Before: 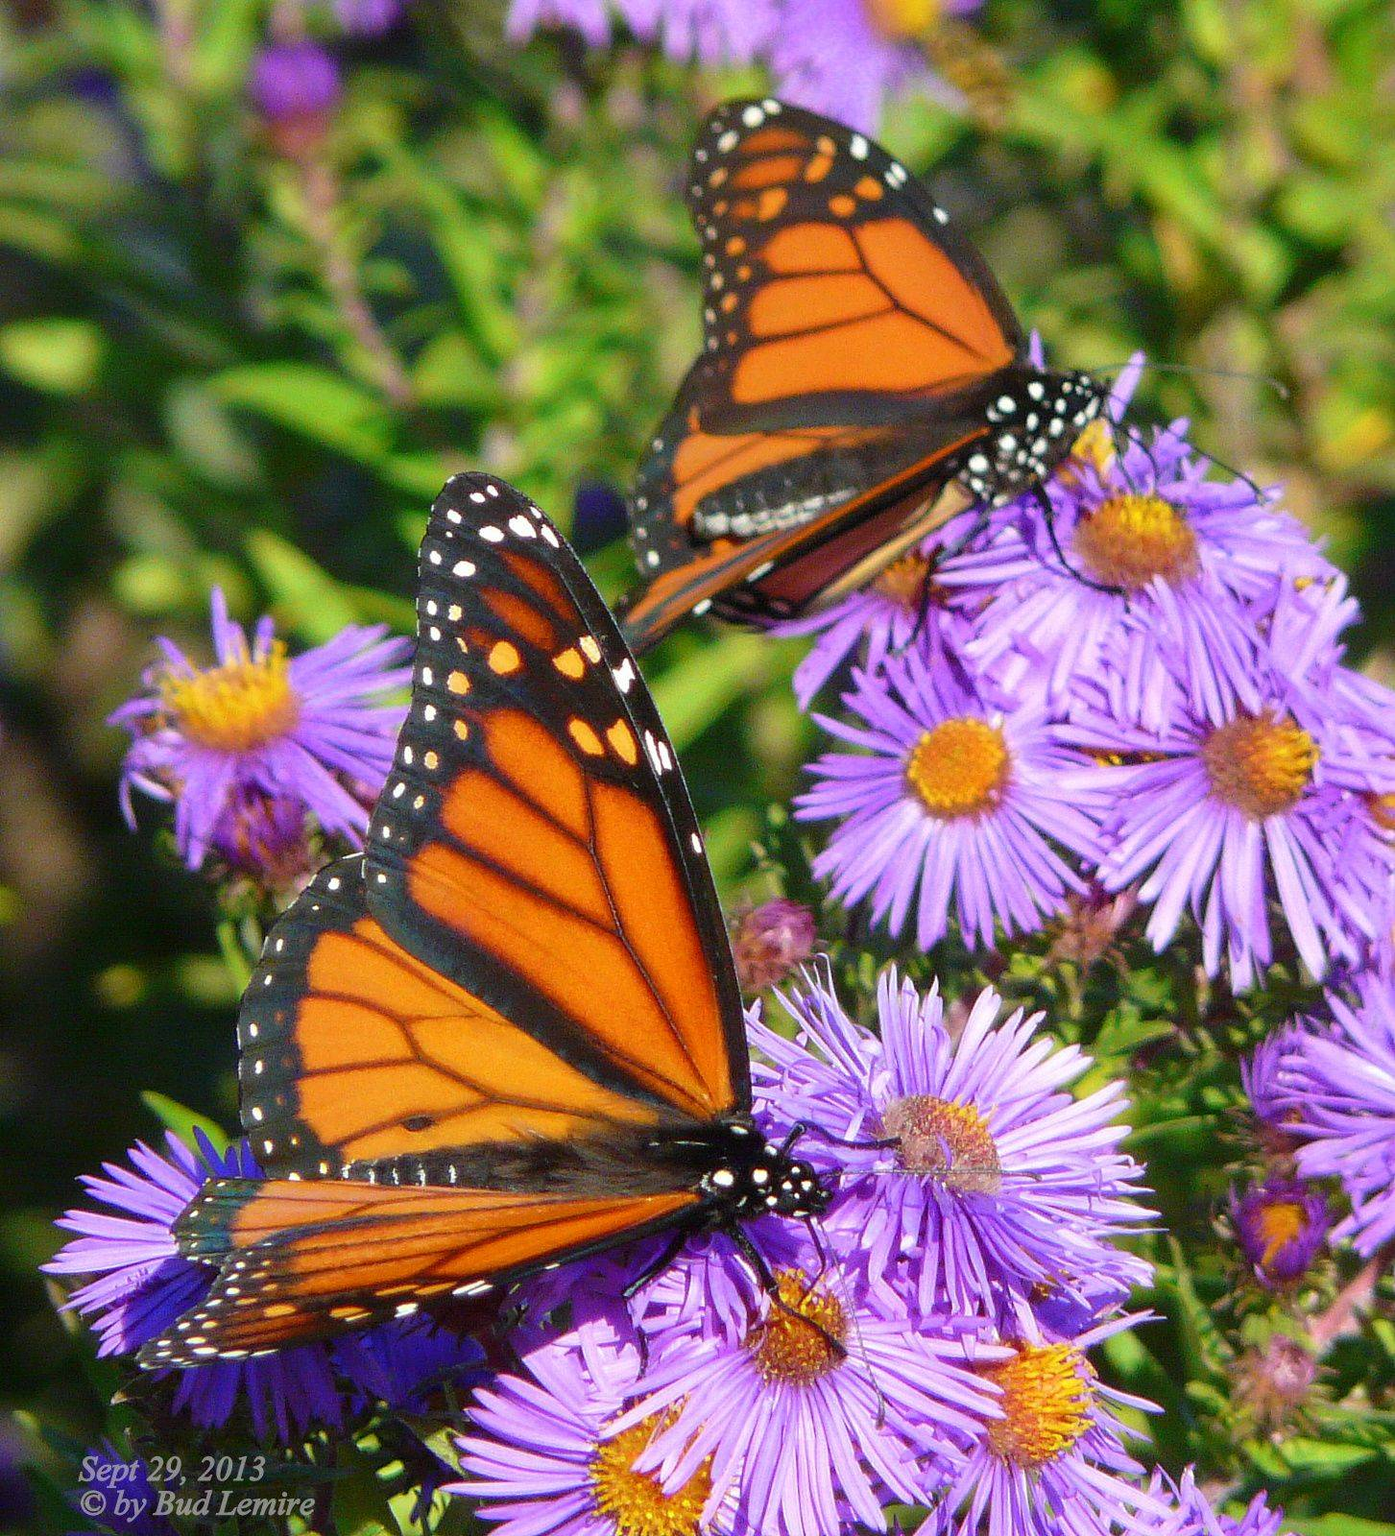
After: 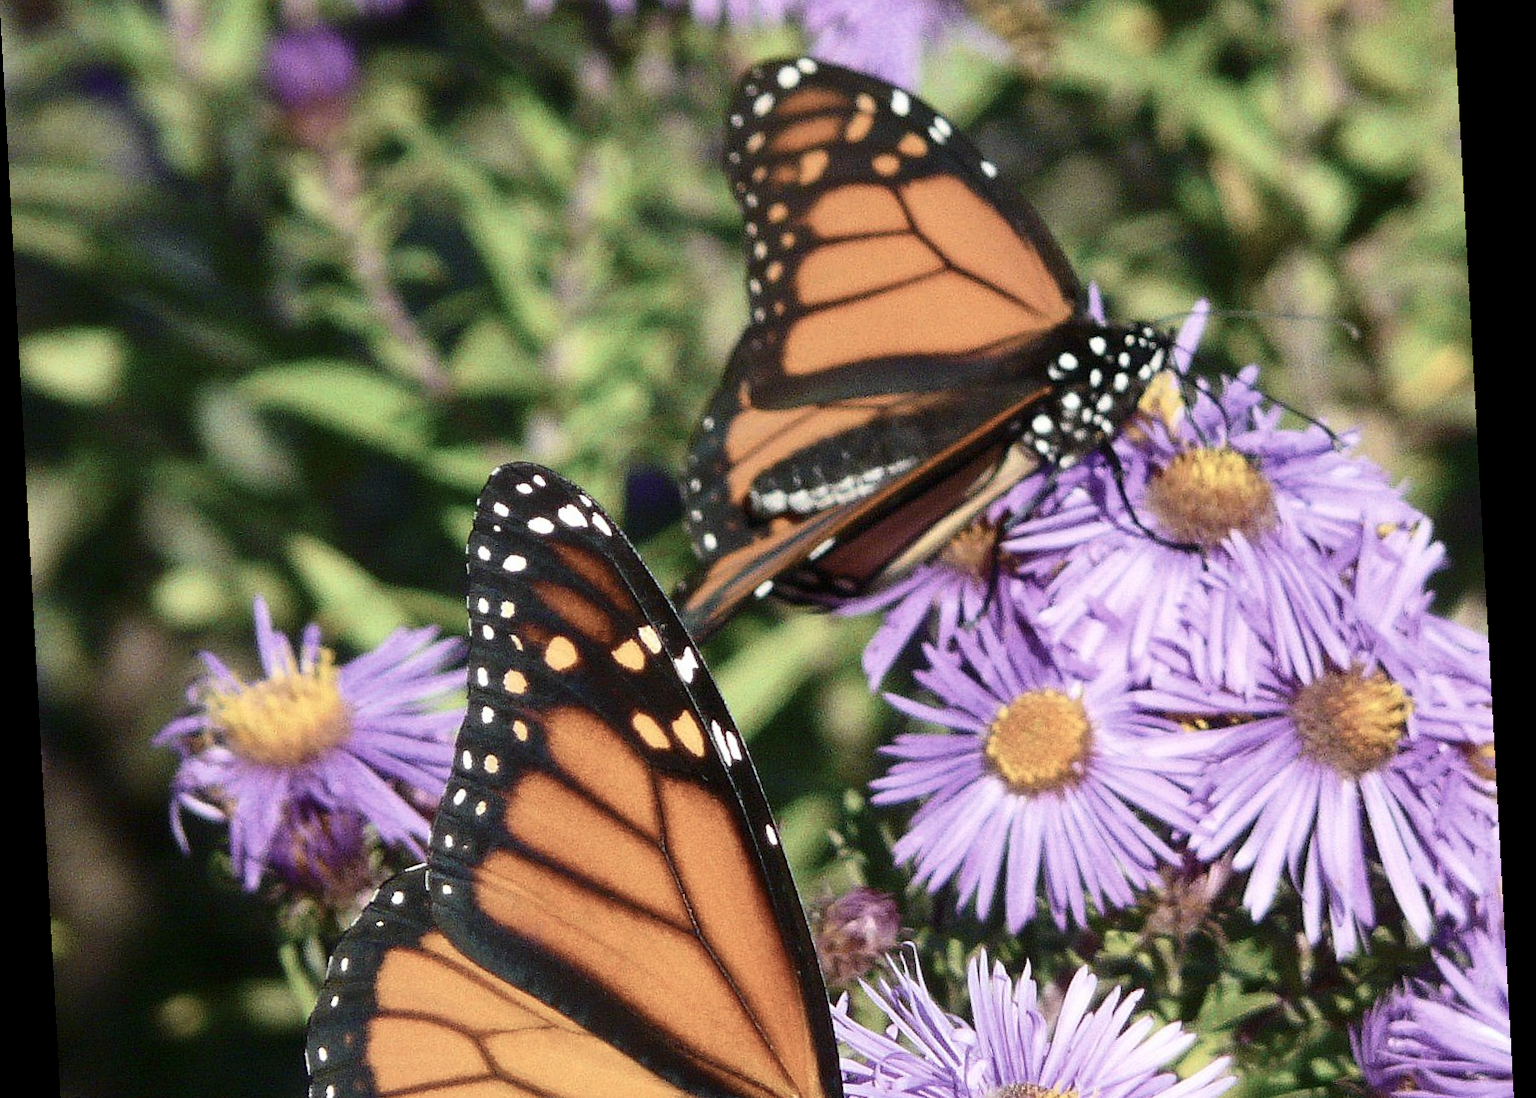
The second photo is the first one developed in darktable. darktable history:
rotate and perspective: rotation -3.18°, automatic cropping off
crop and rotate: top 4.848%, bottom 29.503%
color correction: saturation 0.57
contrast brightness saturation: contrast 0.22
